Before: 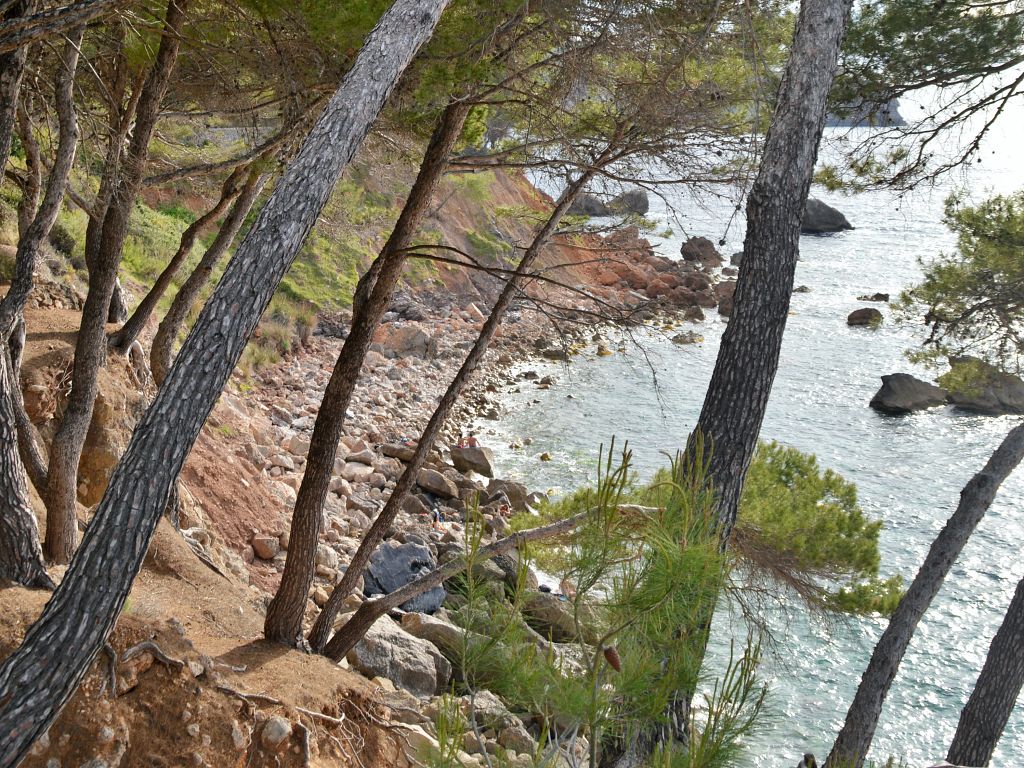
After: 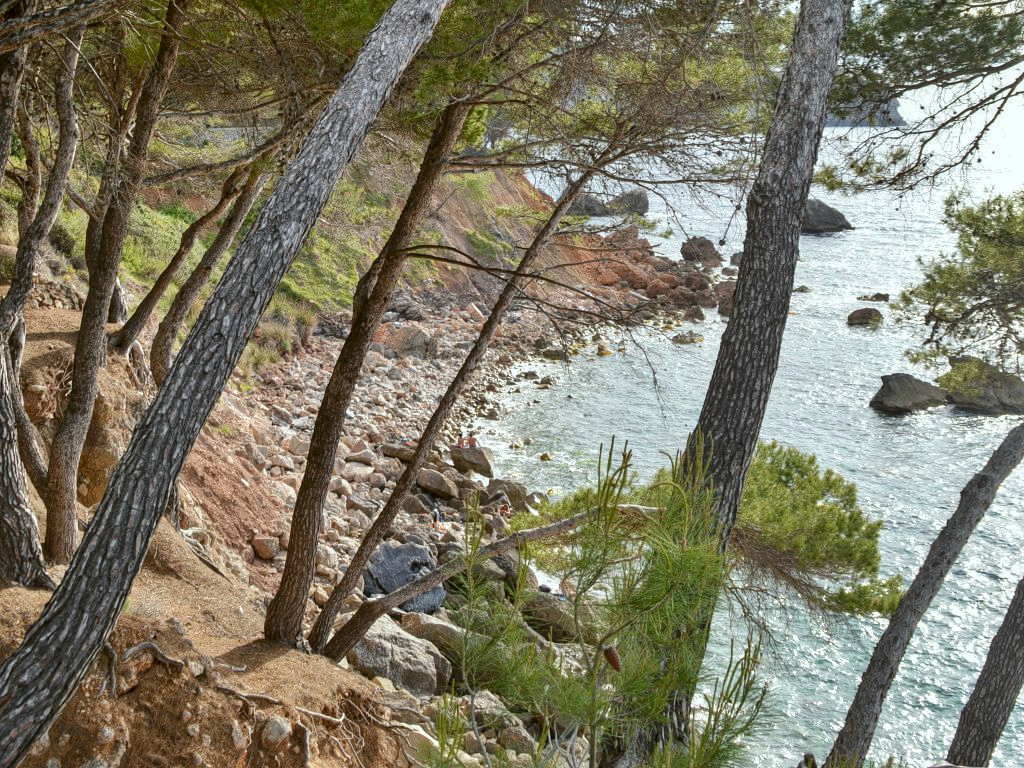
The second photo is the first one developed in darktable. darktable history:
color balance: lift [1.004, 1.002, 1.002, 0.998], gamma [1, 1.007, 1.002, 0.993], gain [1, 0.977, 1.013, 1.023], contrast -3.64%
local contrast: on, module defaults
